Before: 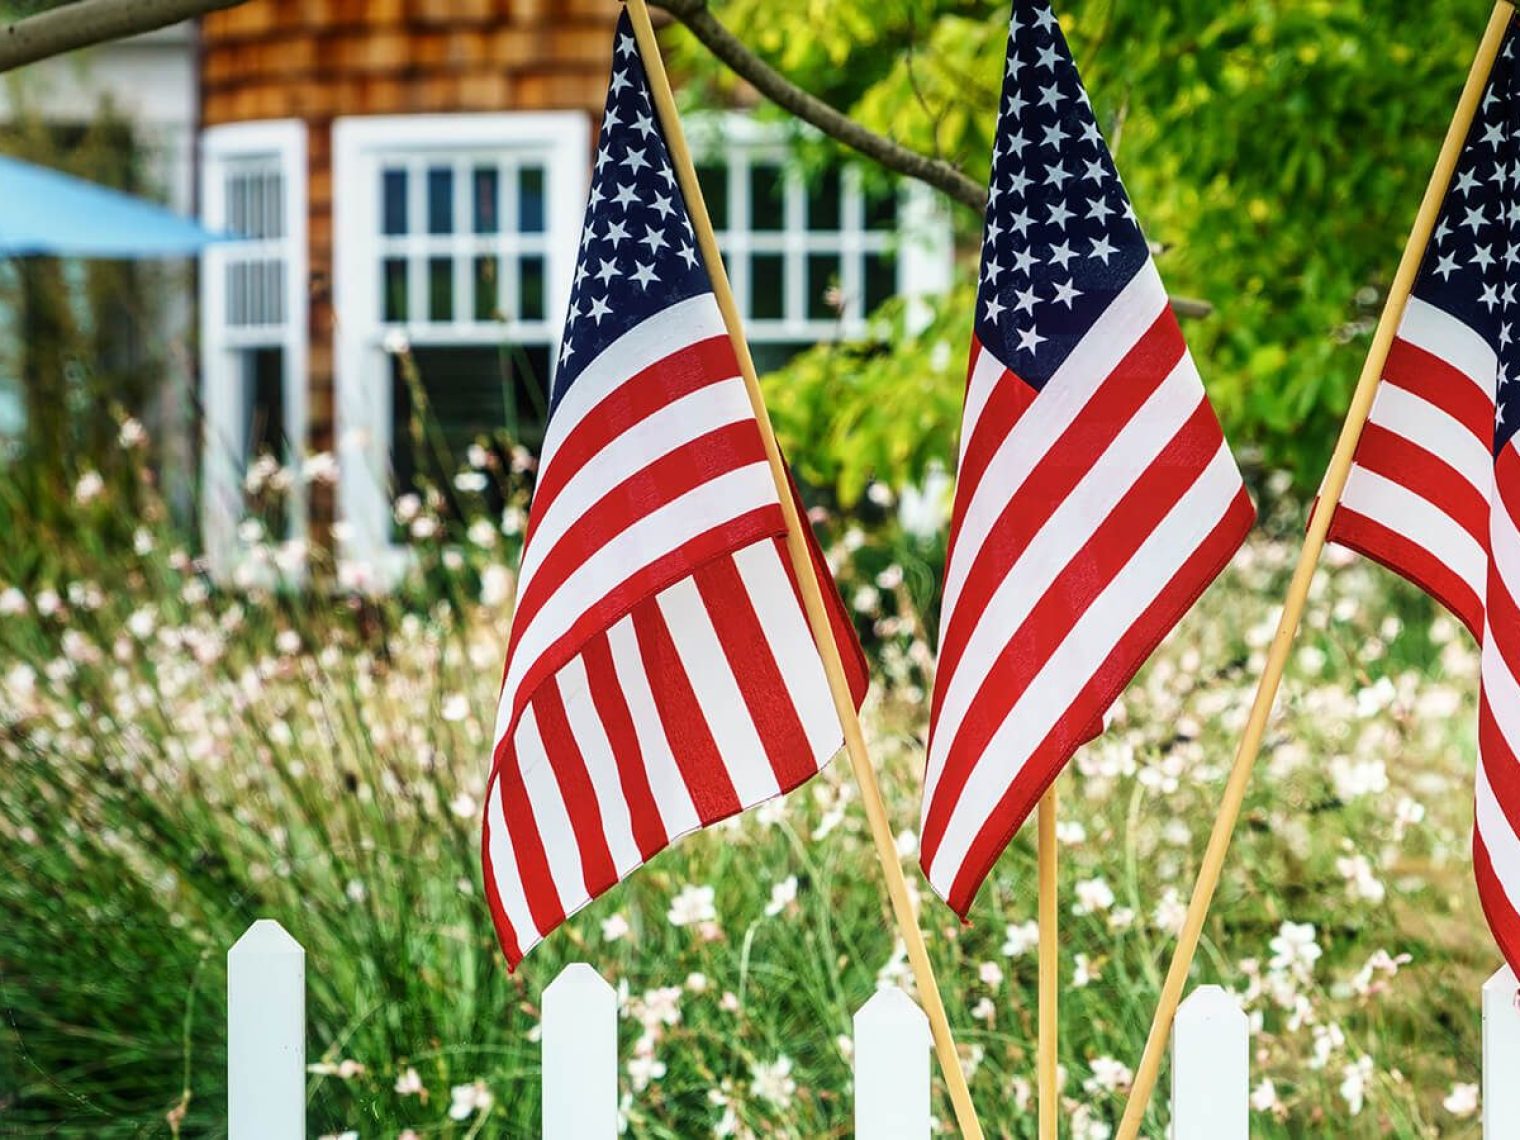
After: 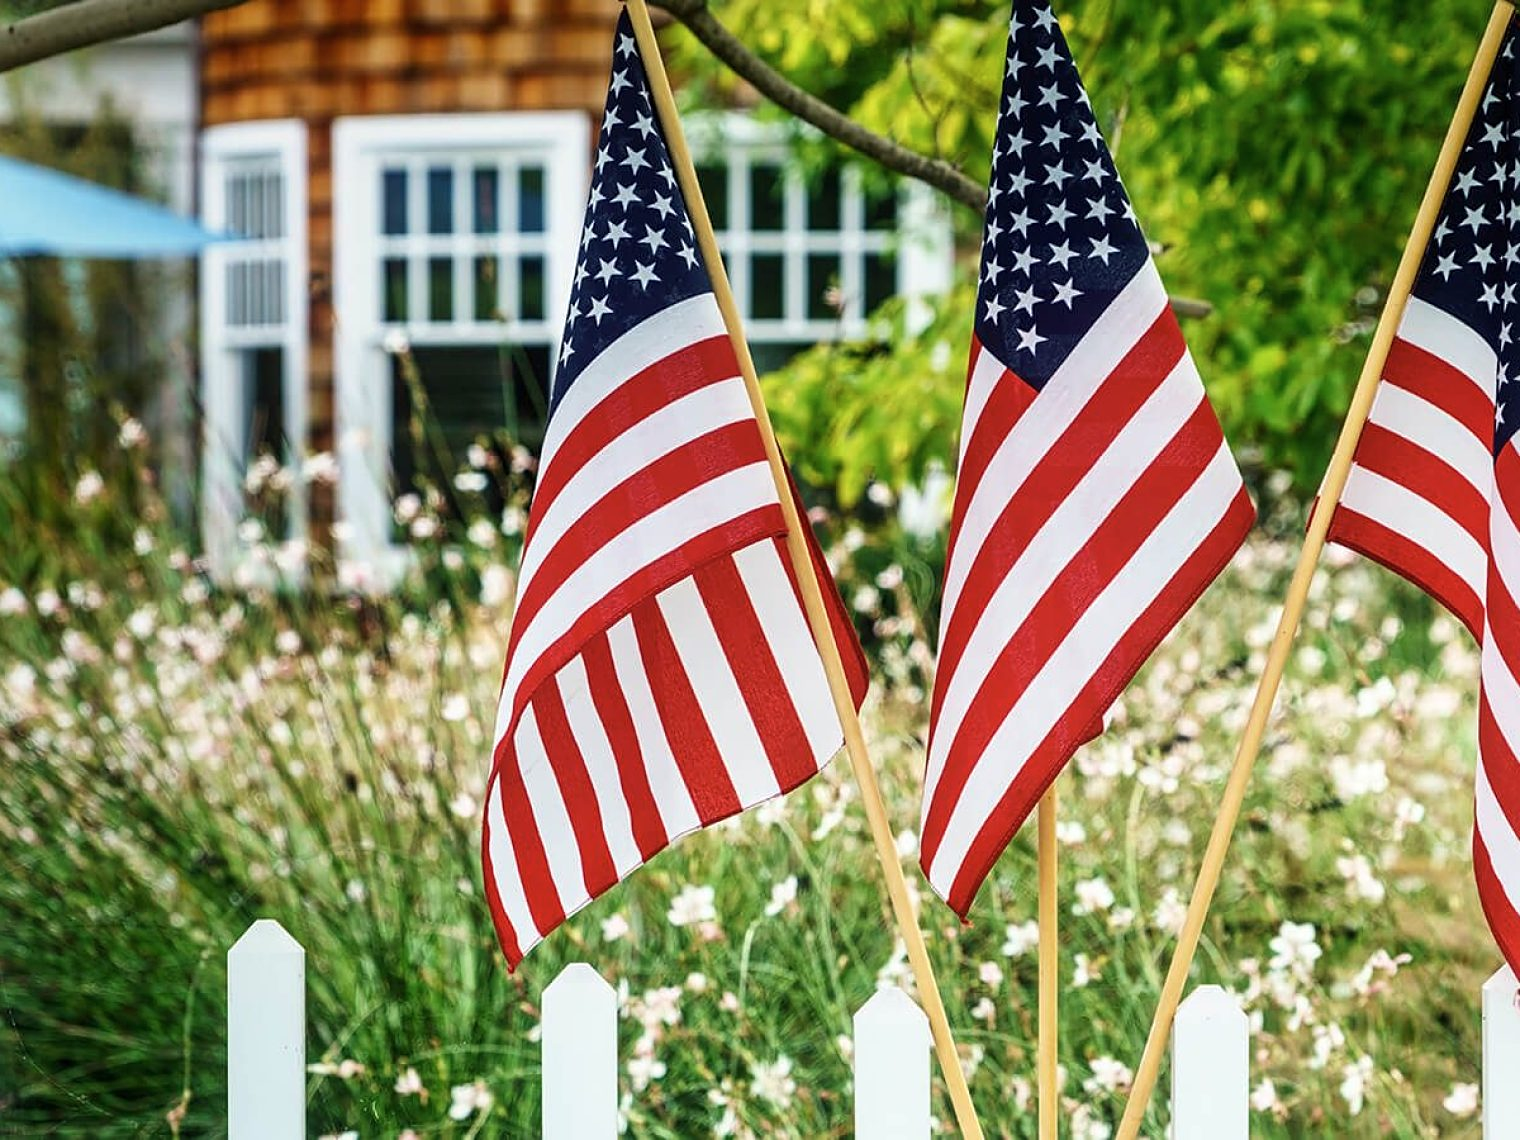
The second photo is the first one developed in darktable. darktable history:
sharpen: amount 0.2
contrast brightness saturation: saturation -0.05
